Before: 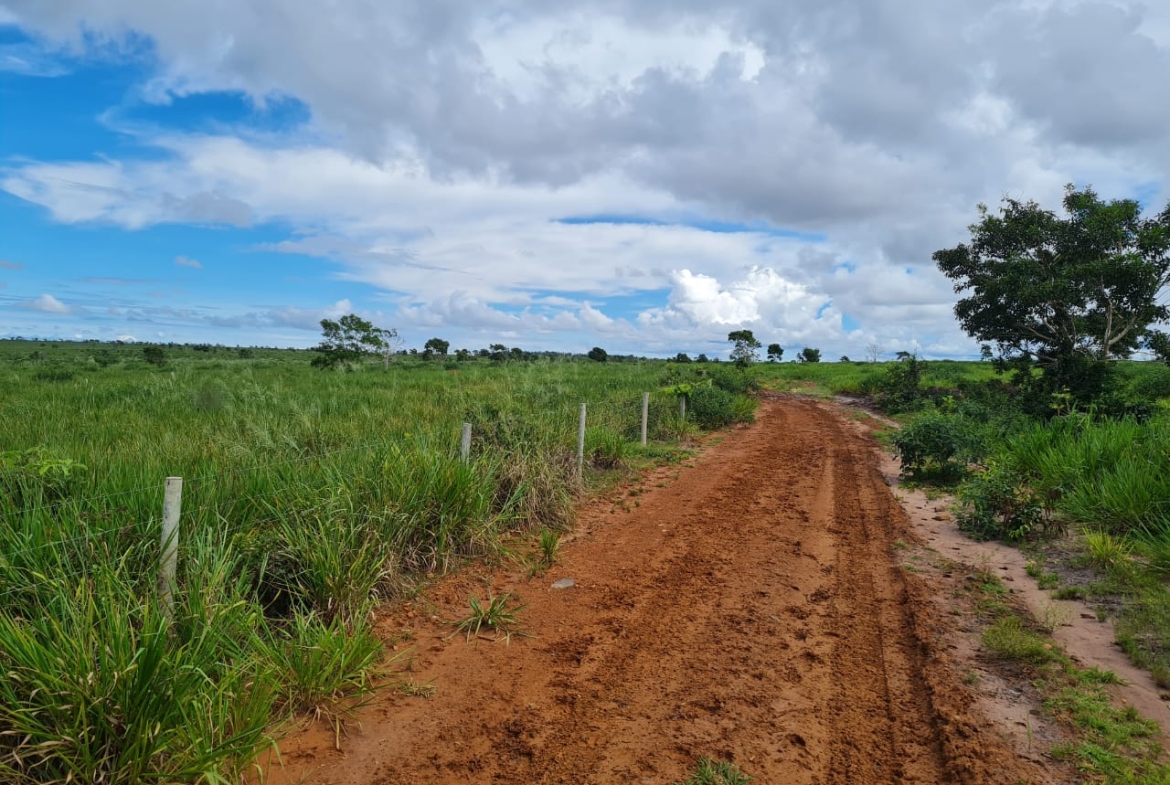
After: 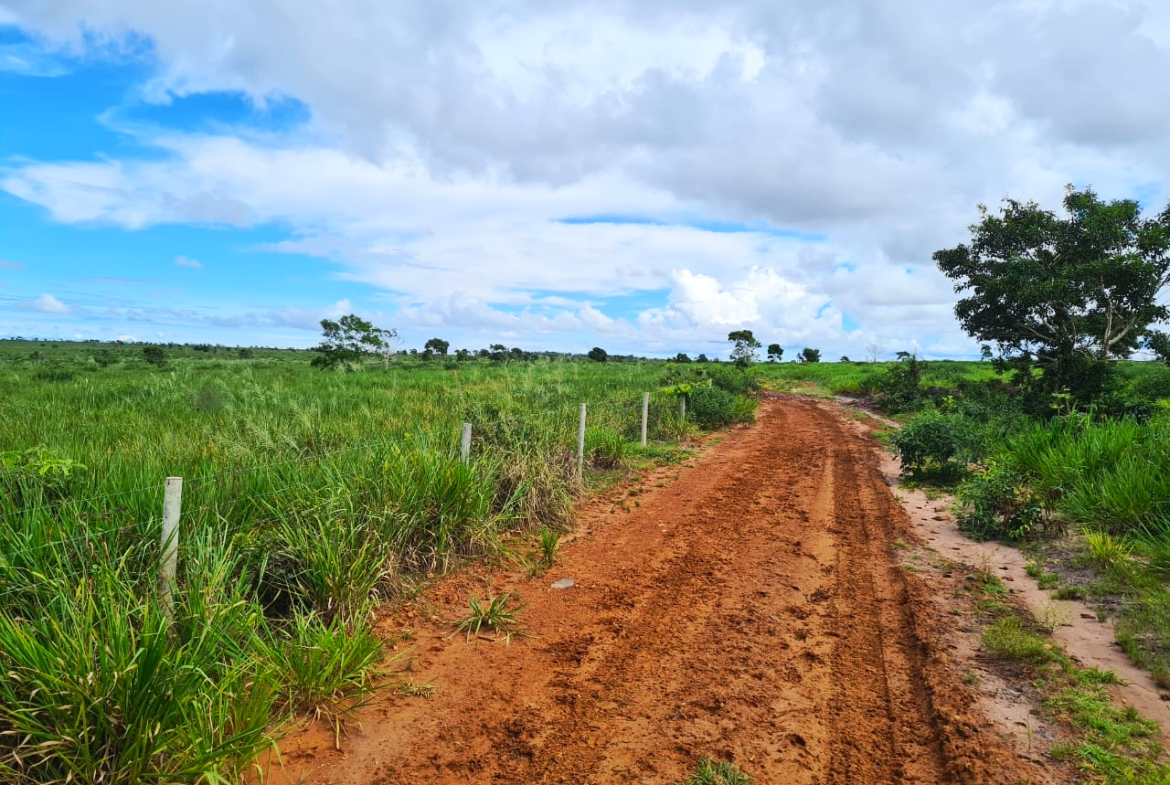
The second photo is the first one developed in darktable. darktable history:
contrast brightness saturation: contrast 0.2, brightness 0.16, saturation 0.22
tone curve: curves: ch0 [(0, 0) (0.003, 0.003) (0.011, 0.011) (0.025, 0.025) (0.044, 0.044) (0.069, 0.069) (0.1, 0.099) (0.136, 0.135) (0.177, 0.177) (0.224, 0.224) (0.277, 0.276) (0.335, 0.334) (0.399, 0.398) (0.468, 0.467) (0.543, 0.565) (0.623, 0.641) (0.709, 0.723) (0.801, 0.81) (0.898, 0.902) (1, 1)], preserve colors none
